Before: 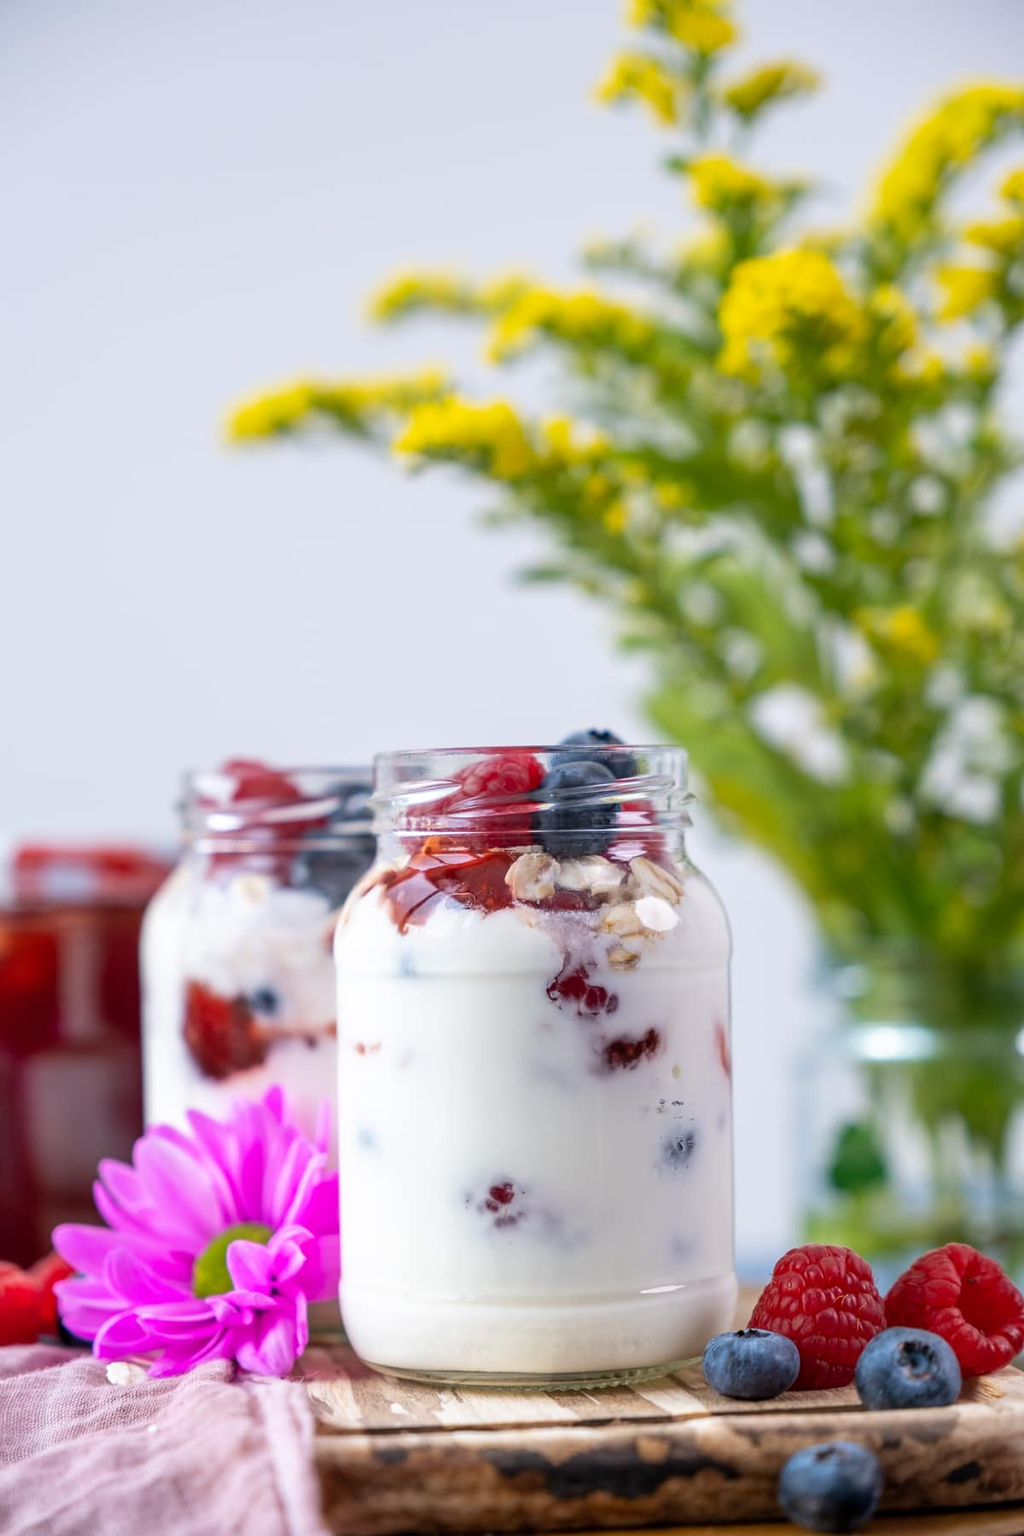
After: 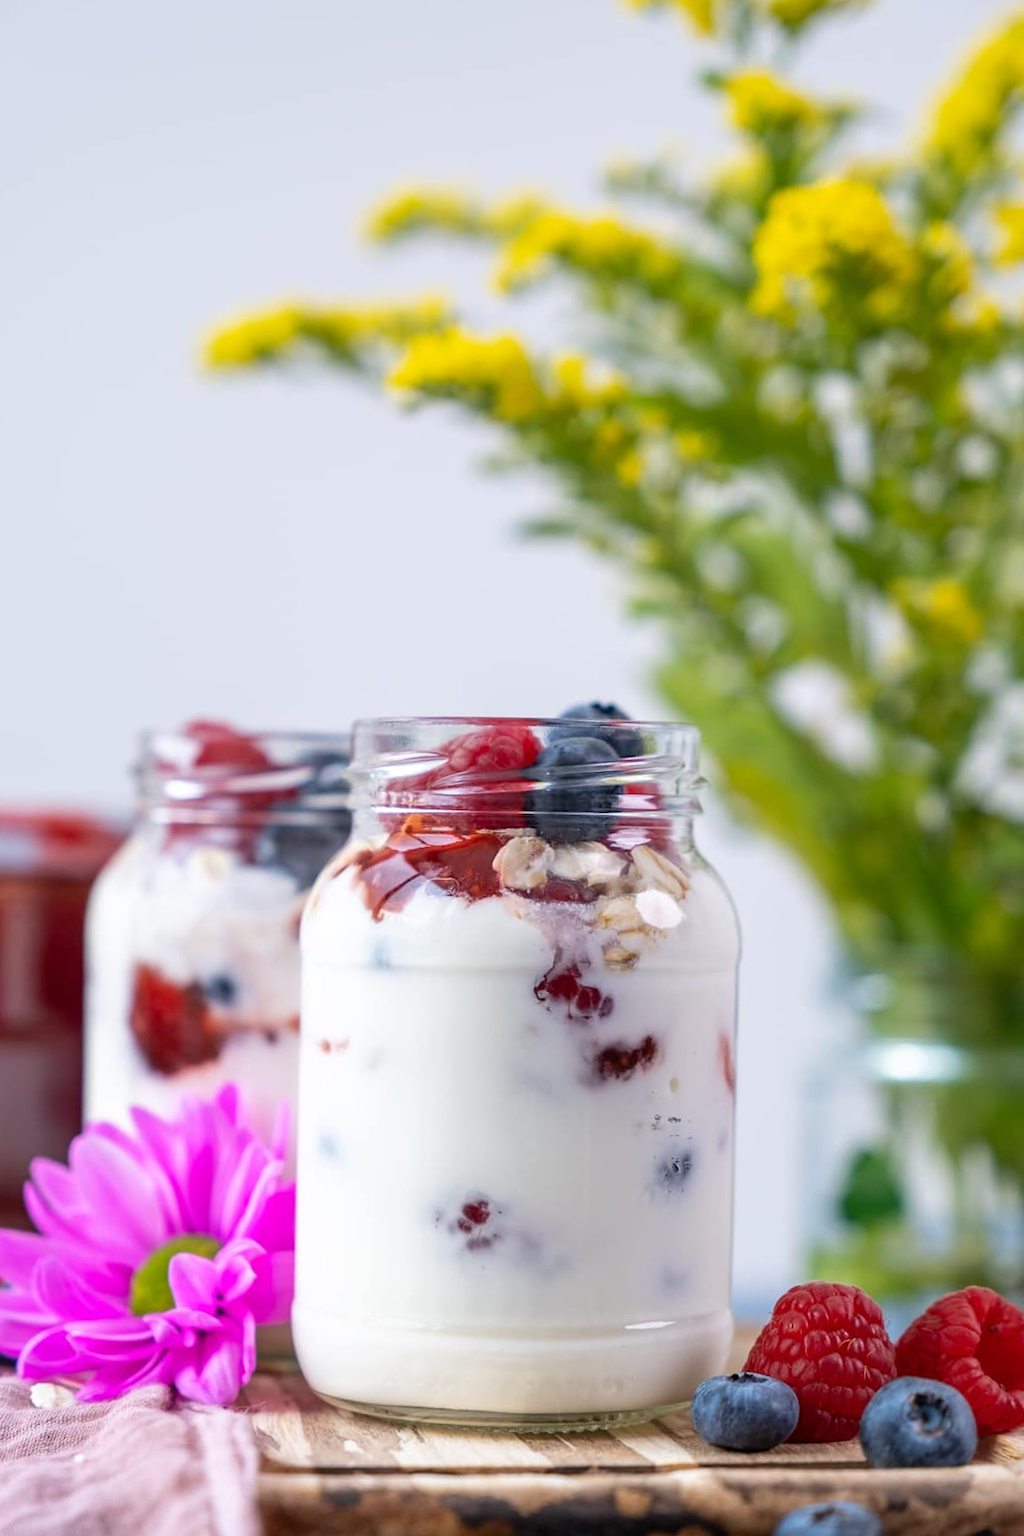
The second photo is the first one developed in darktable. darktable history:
crop and rotate: angle -2.16°, left 3.088%, top 4.012%, right 1.549%, bottom 0.675%
